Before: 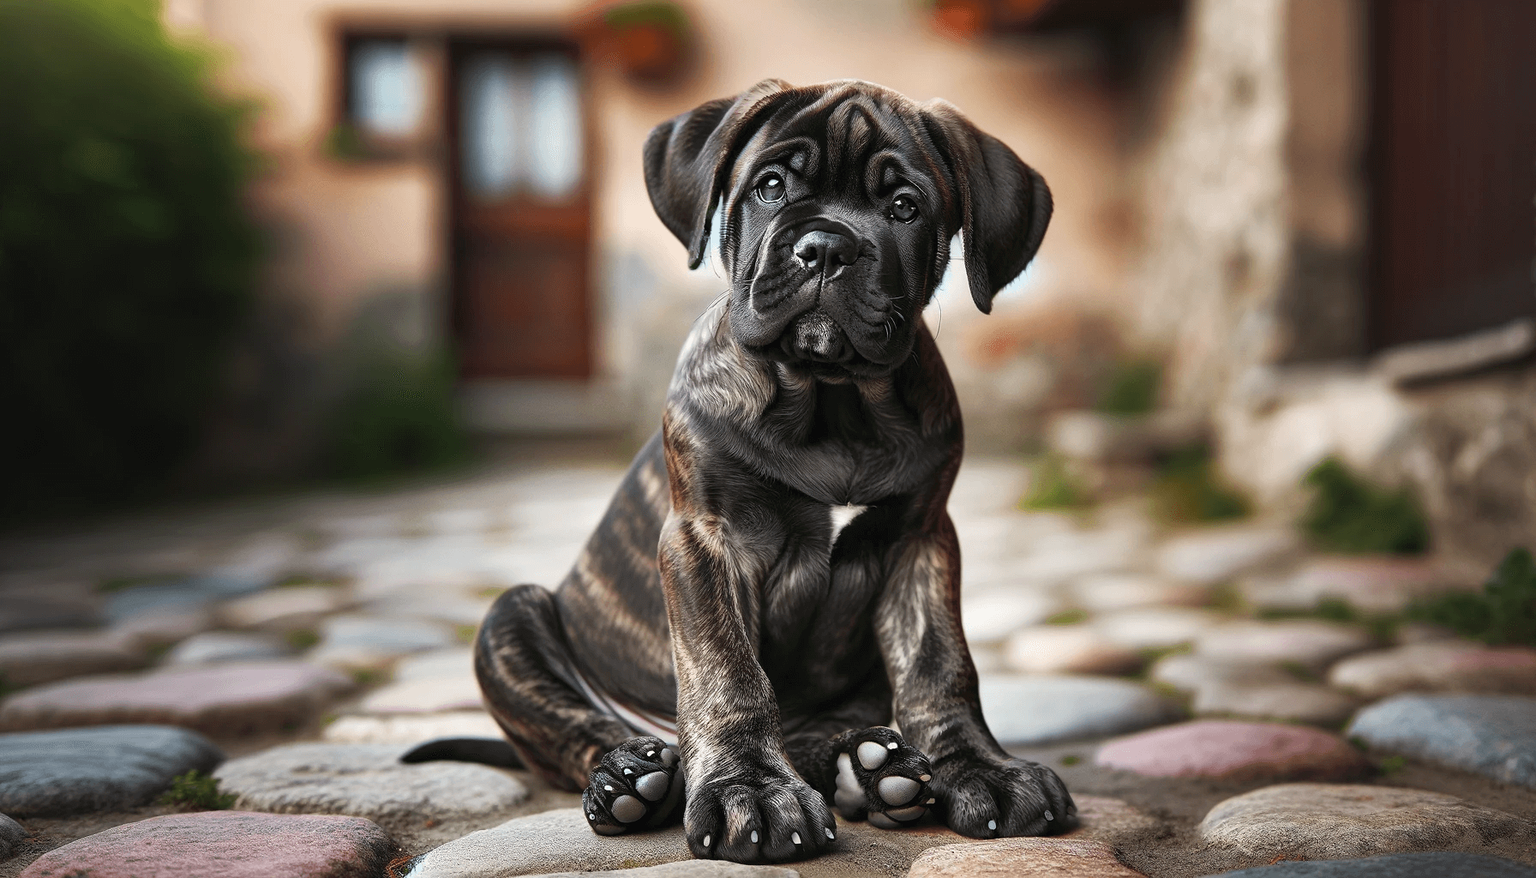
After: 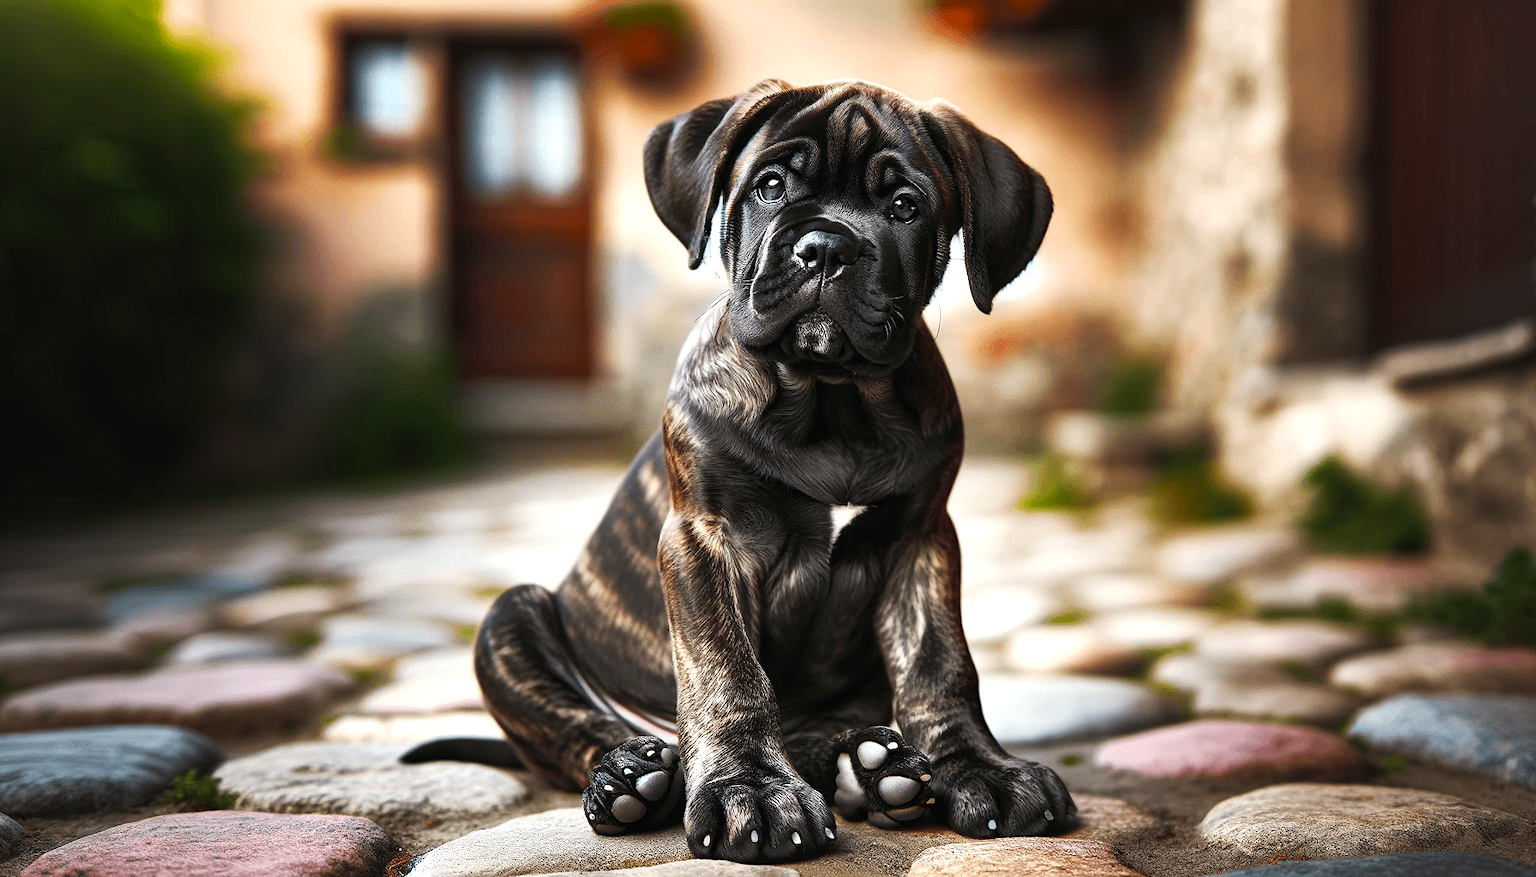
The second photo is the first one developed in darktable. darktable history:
color balance rgb: perceptual saturation grading › global saturation 25.041%, perceptual brilliance grading › global brilliance 14.447%, perceptual brilliance grading › shadows -34.177%, global vibrance 20%
tone curve: curves: ch0 [(0, 0) (0.251, 0.254) (0.689, 0.733) (1, 1)], preserve colors none
